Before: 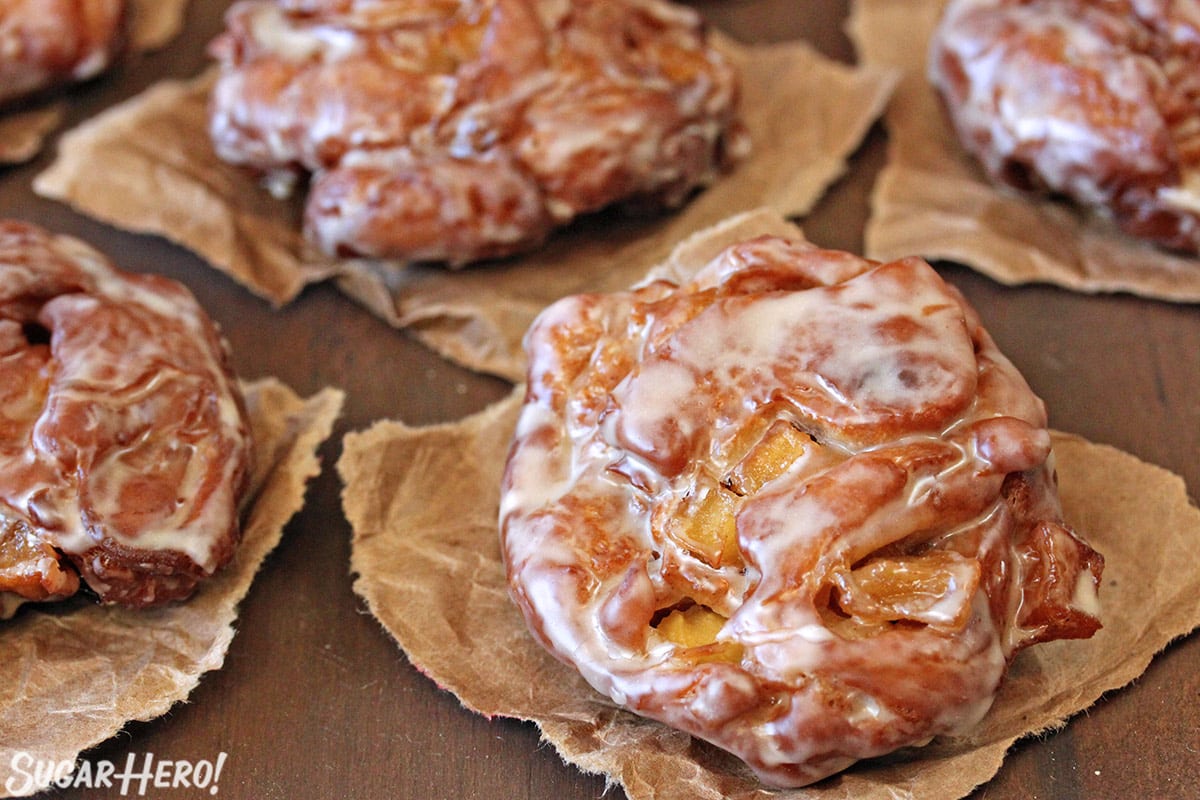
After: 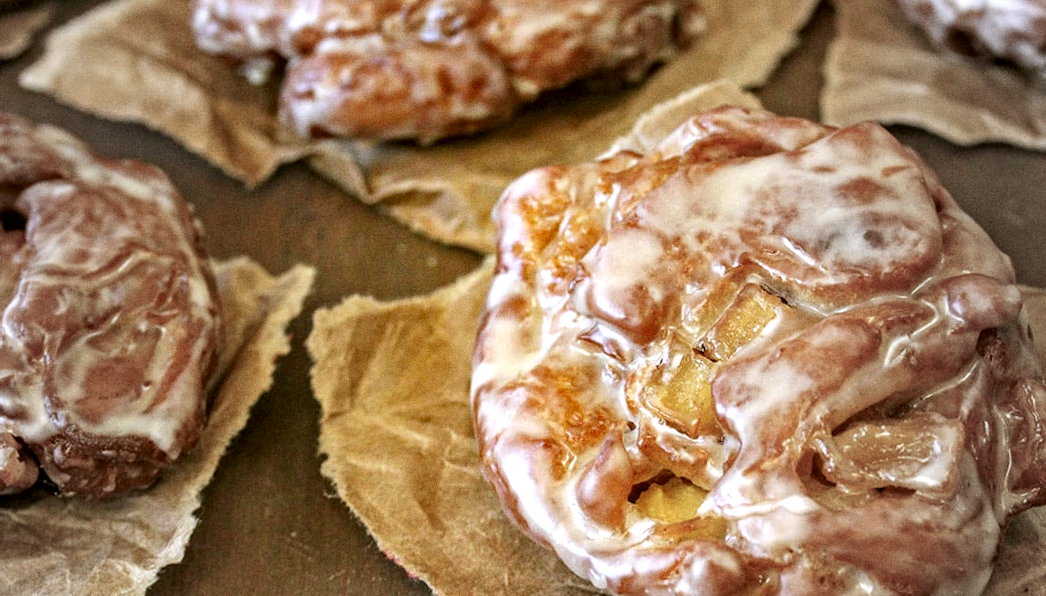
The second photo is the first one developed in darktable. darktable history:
exposure: exposure 0.3 EV, compensate highlight preservation false
color calibration: illuminant custom, x 0.39, y 0.392, temperature 3856.94 K
crop and rotate: angle 0.03°, top 11.643%, right 5.651%, bottom 11.189%
rotate and perspective: rotation -1.68°, lens shift (vertical) -0.146, crop left 0.049, crop right 0.912, crop top 0.032, crop bottom 0.96
grain: coarseness 0.09 ISO
color correction: highlights a* 0.162, highlights b* 29.53, shadows a* -0.162, shadows b* 21.09
local contrast: on, module defaults
vignetting: fall-off start 18.21%, fall-off radius 137.95%, brightness -0.207, center (-0.078, 0.066), width/height ratio 0.62, shape 0.59
